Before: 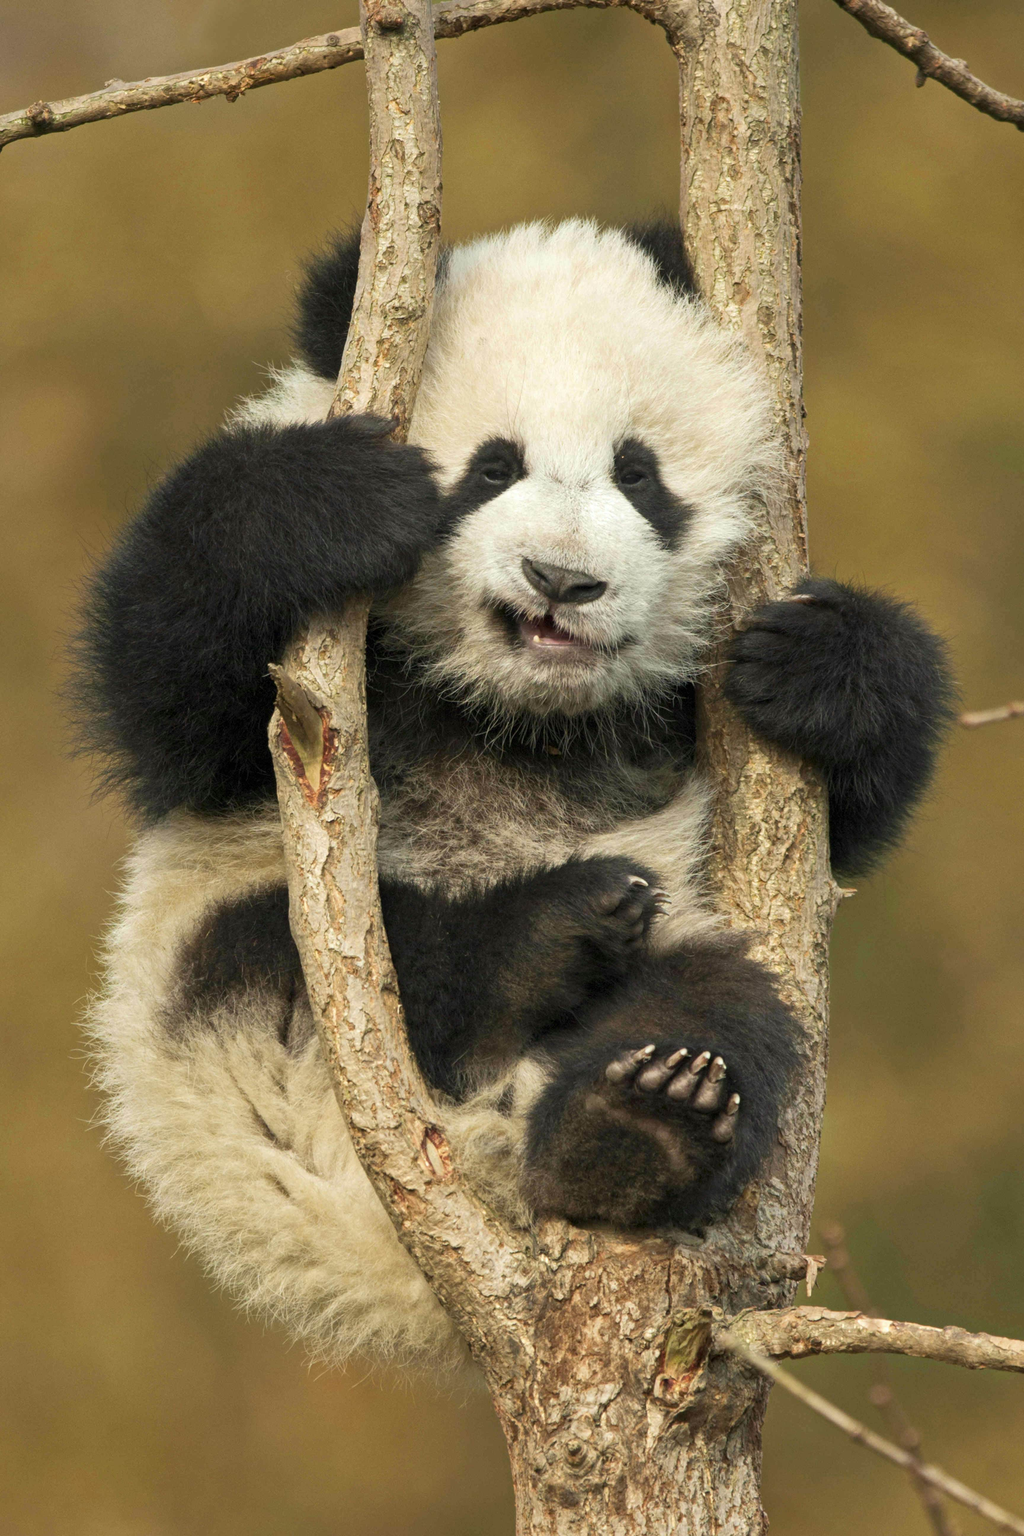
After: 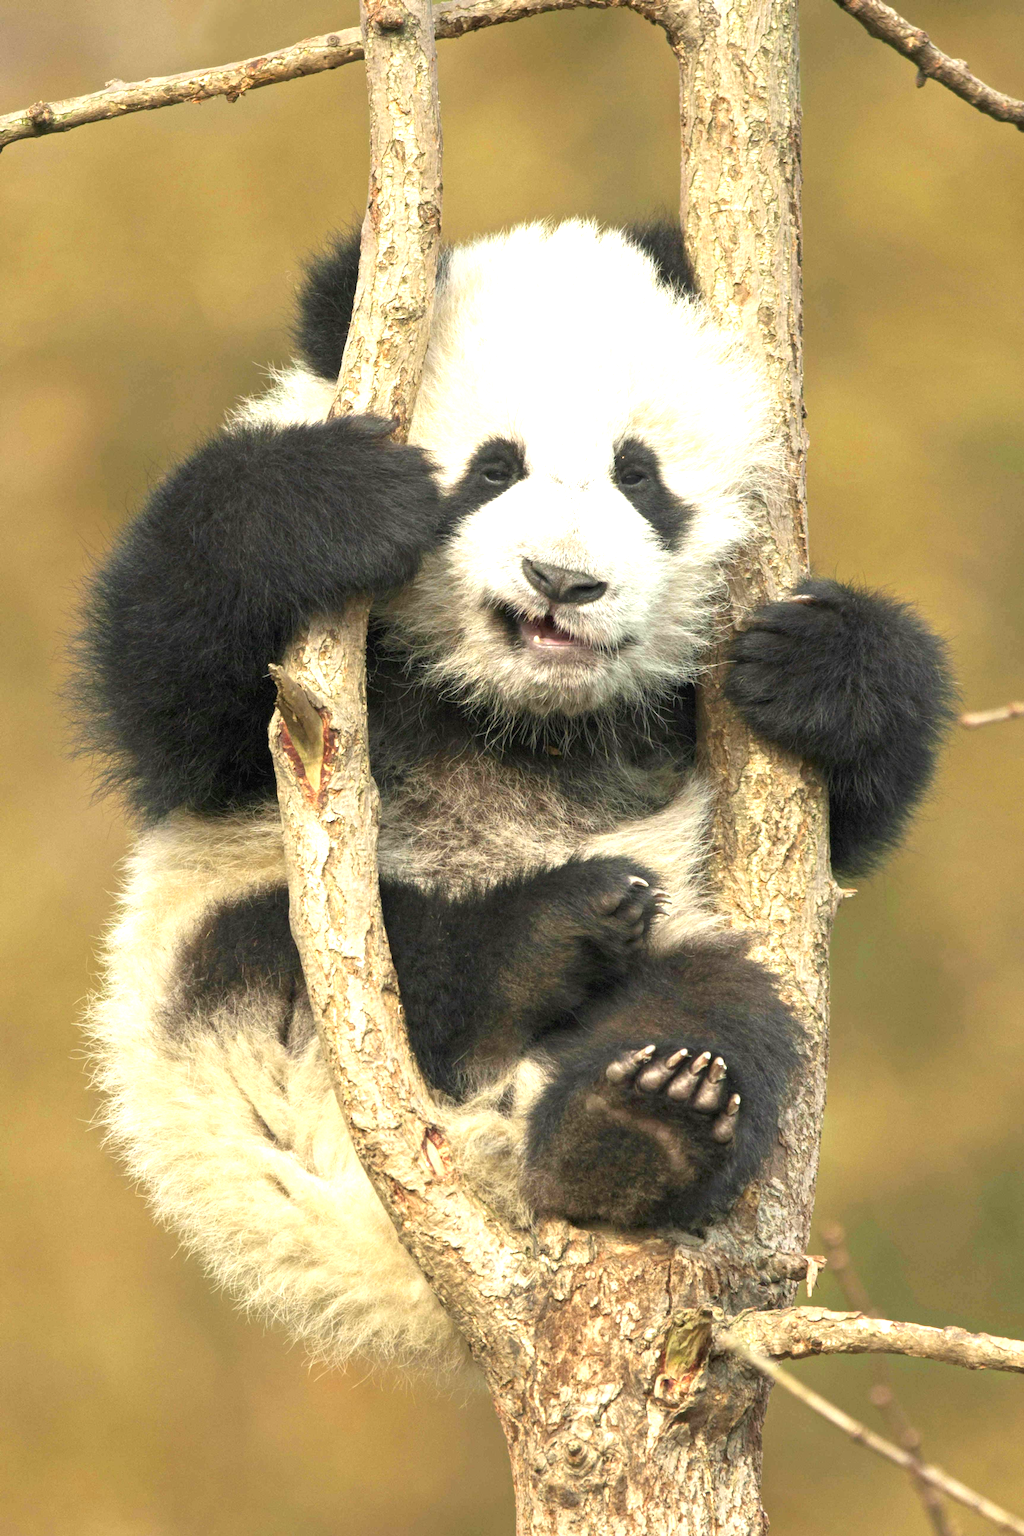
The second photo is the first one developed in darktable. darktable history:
local contrast: mode bilateral grid, contrast 99, coarseness 100, detail 90%, midtone range 0.2
exposure: black level correction 0, exposure 1.001 EV, compensate exposure bias true, compensate highlight preservation false
